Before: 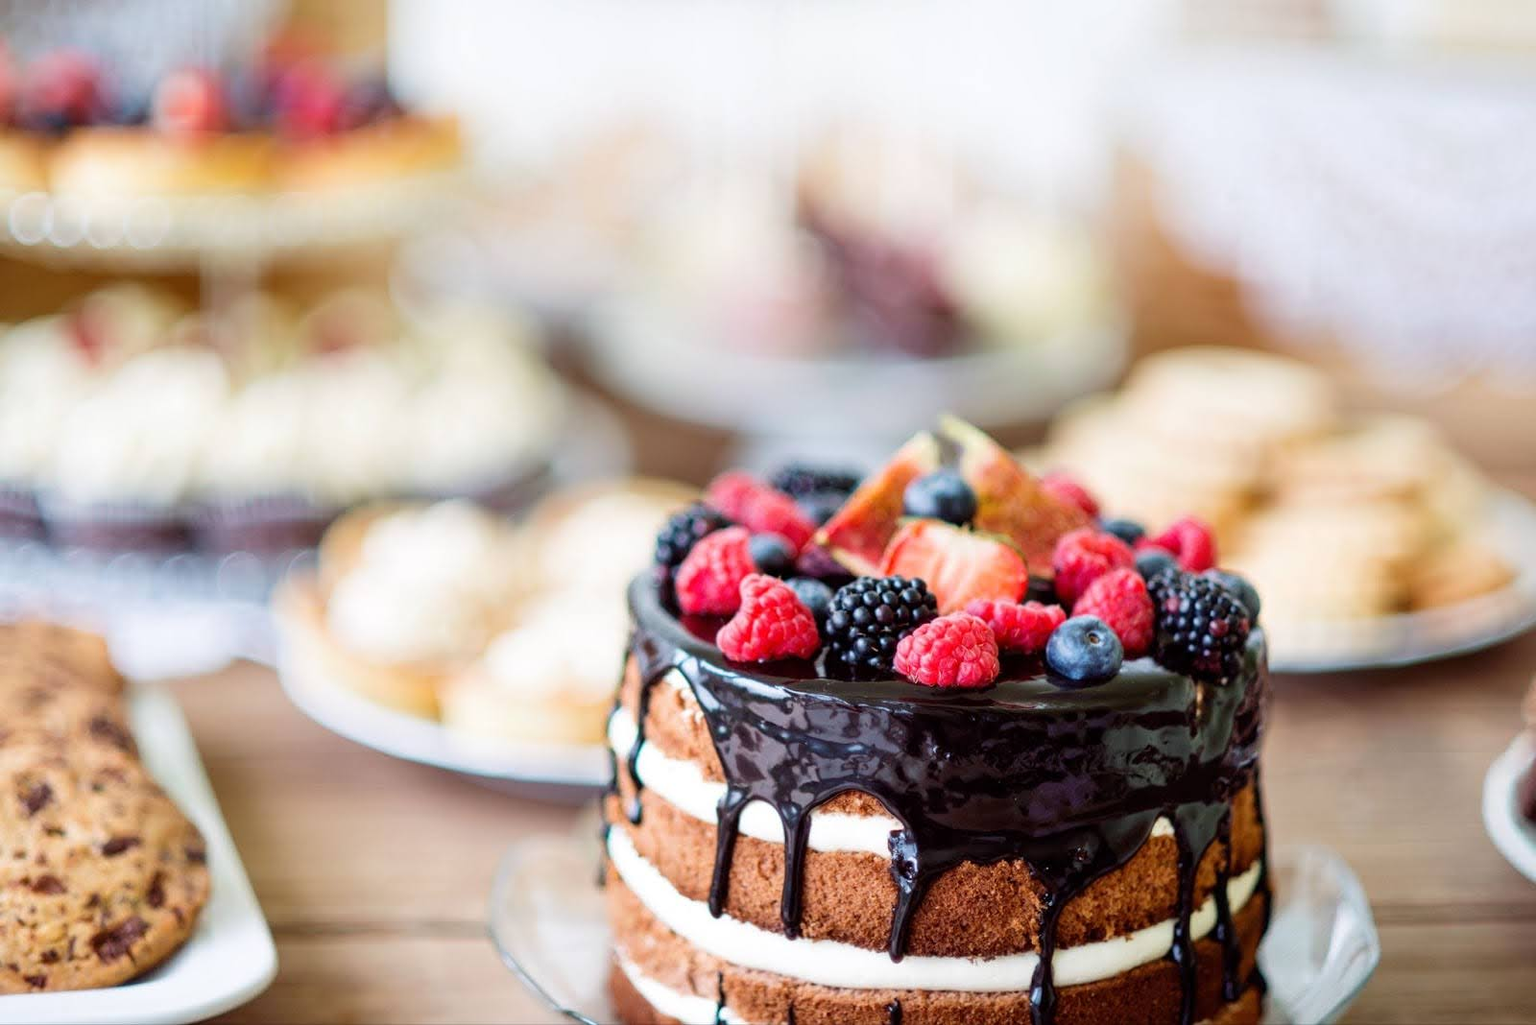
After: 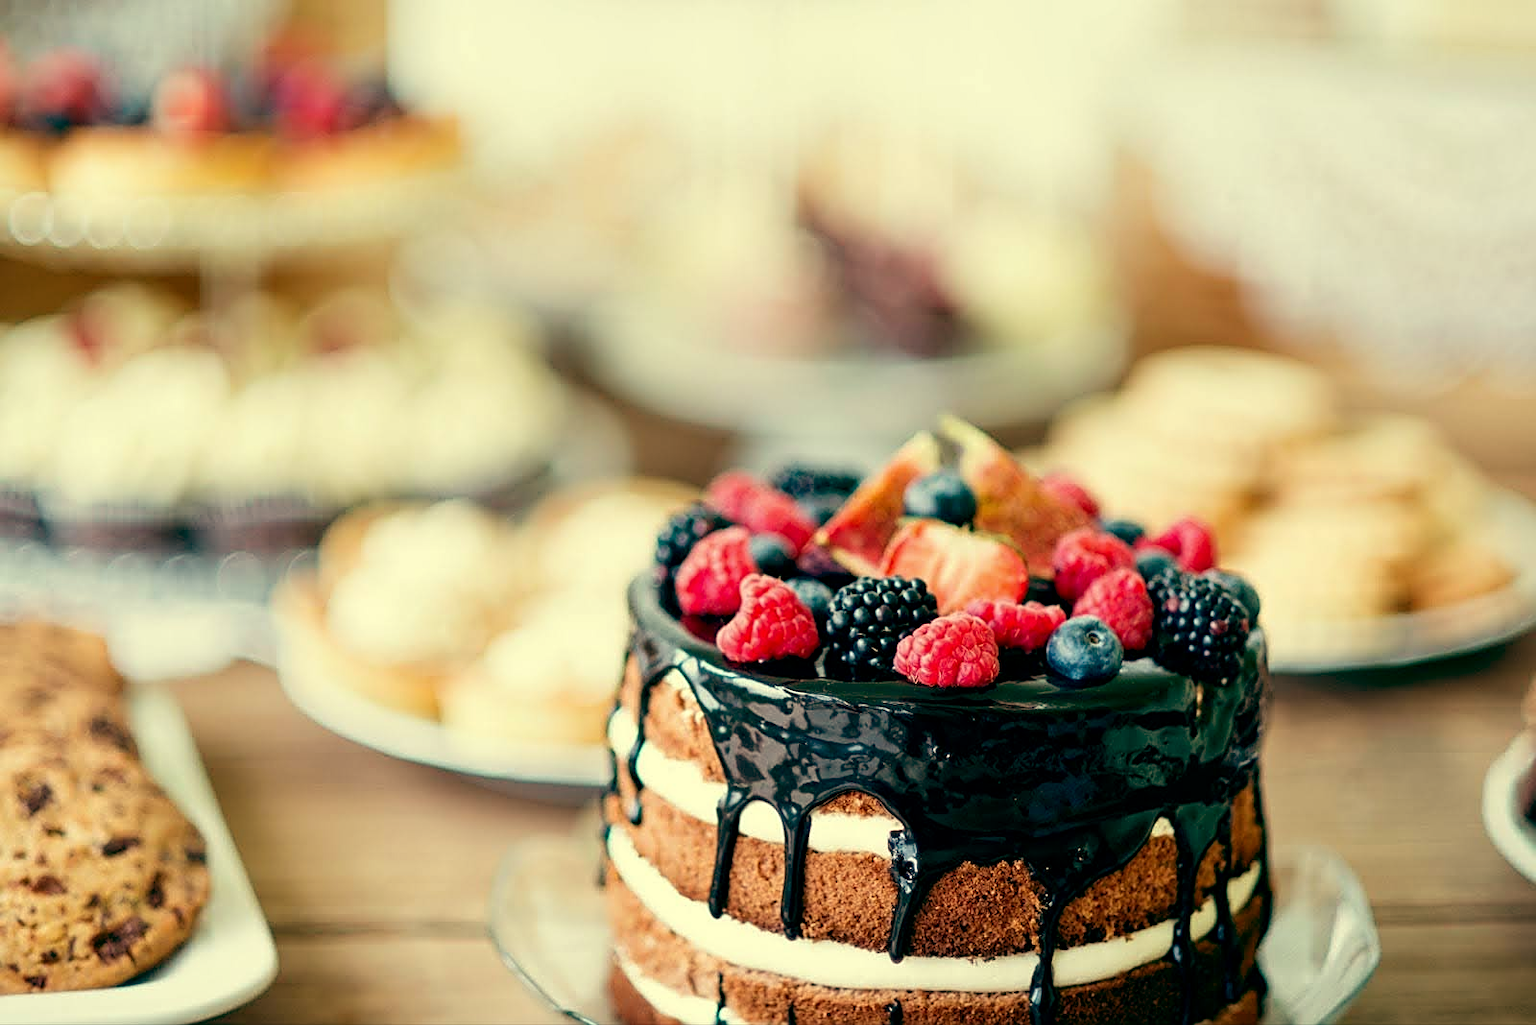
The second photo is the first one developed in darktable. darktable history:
sharpen: on, module defaults
color balance: mode lift, gamma, gain (sRGB), lift [1, 0.69, 1, 1], gamma [1, 1.482, 1, 1], gain [1, 1, 1, 0.802]
contrast brightness saturation: contrast 0.03, brightness -0.04
